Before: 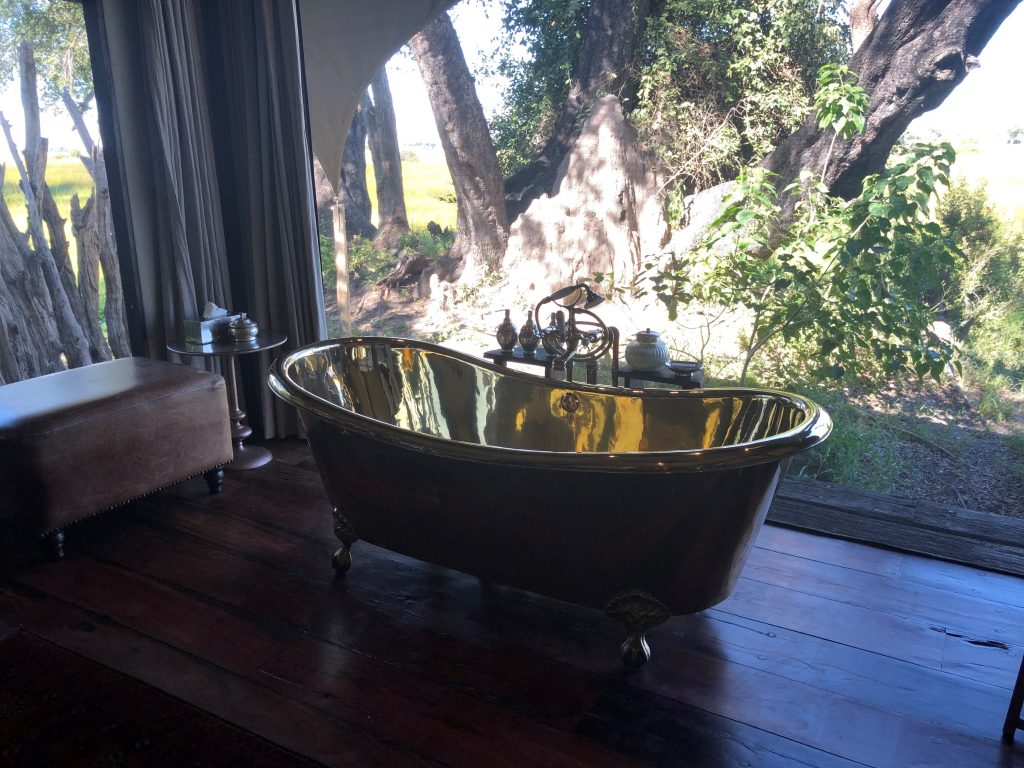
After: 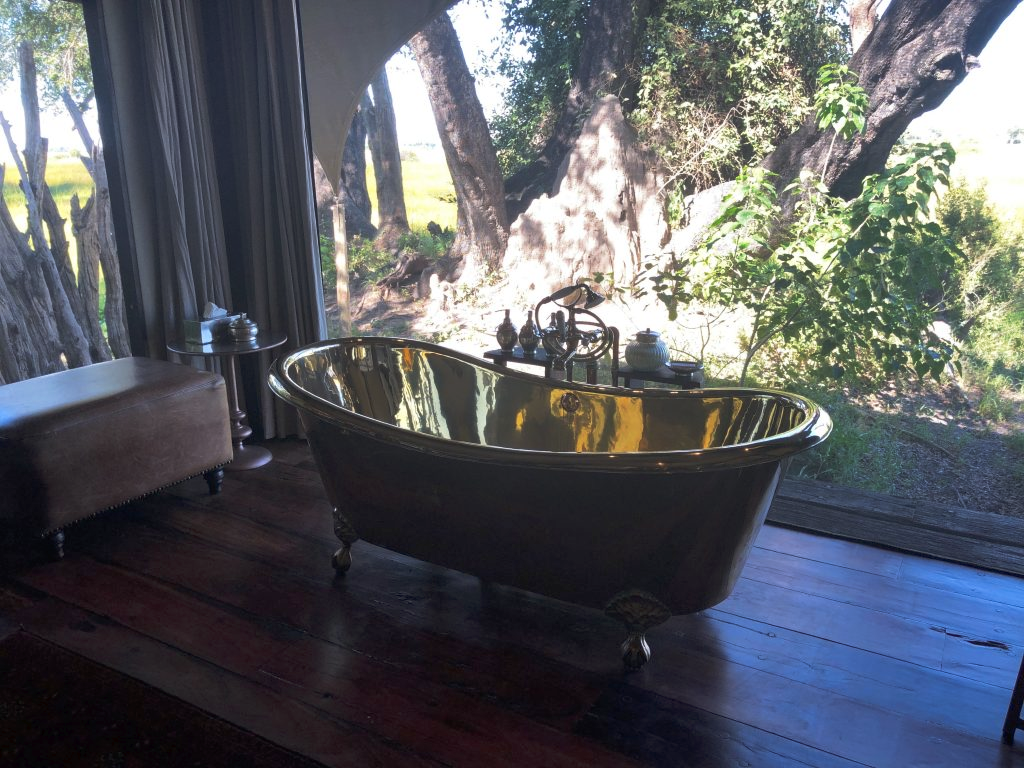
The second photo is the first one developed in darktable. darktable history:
tone curve: curves: ch0 [(0, 0) (0.003, 0.013) (0.011, 0.02) (0.025, 0.037) (0.044, 0.068) (0.069, 0.108) (0.1, 0.138) (0.136, 0.168) (0.177, 0.203) (0.224, 0.241) (0.277, 0.281) (0.335, 0.328) (0.399, 0.382) (0.468, 0.448) (0.543, 0.519) (0.623, 0.603) (0.709, 0.705) (0.801, 0.808) (0.898, 0.903) (1, 1)], preserve colors none
